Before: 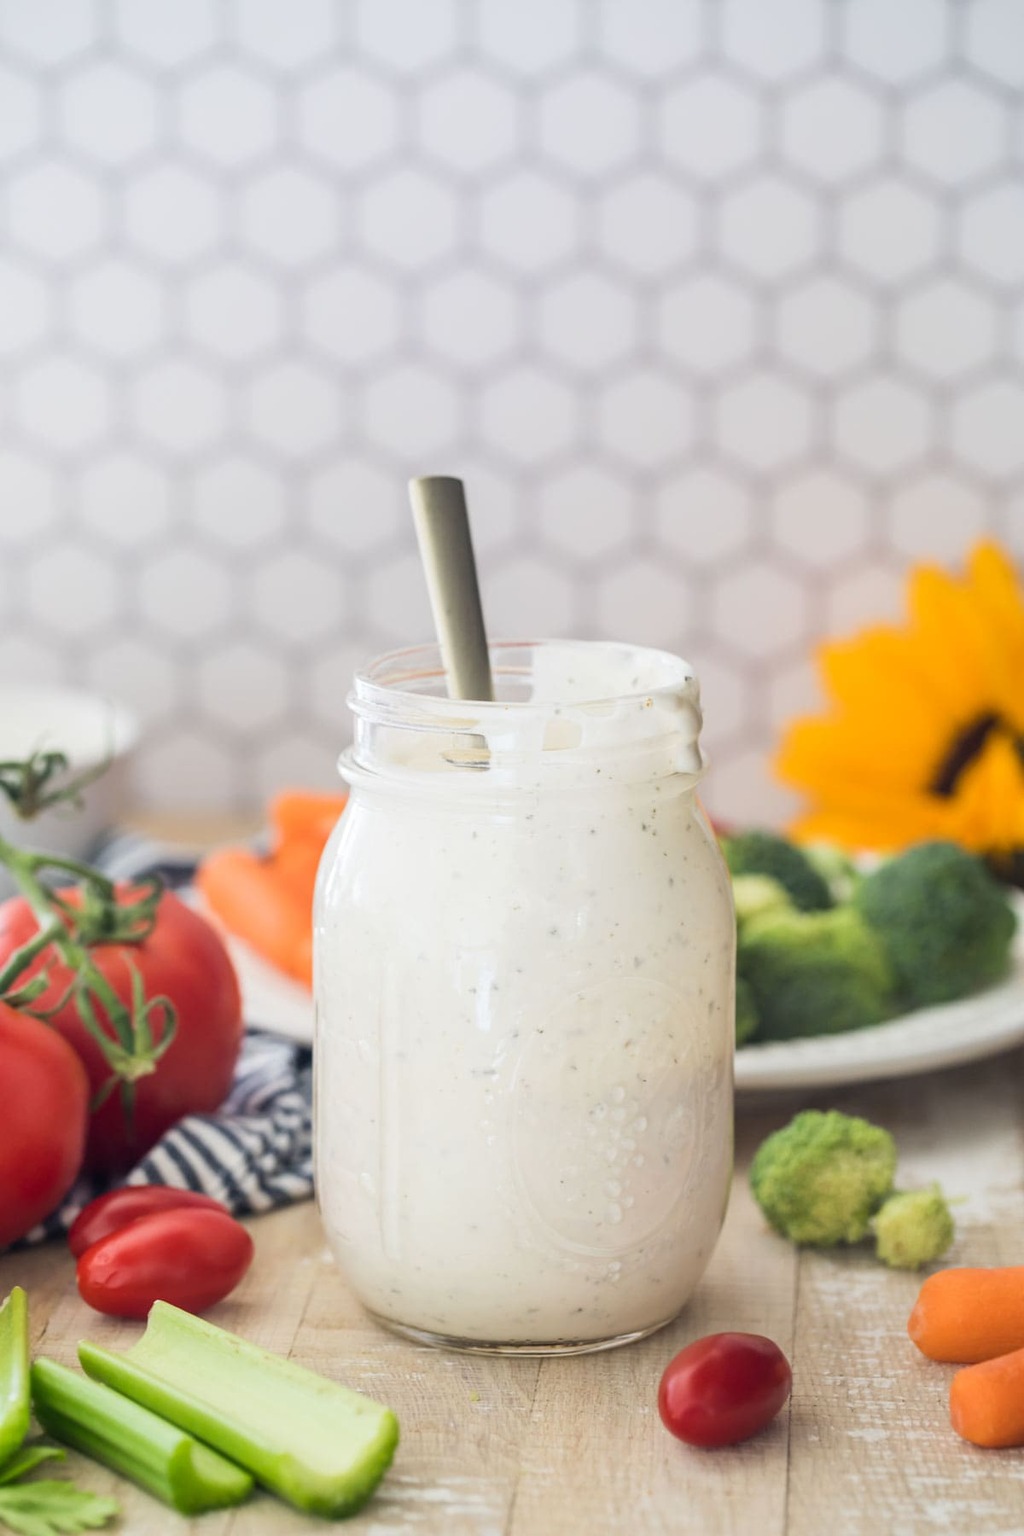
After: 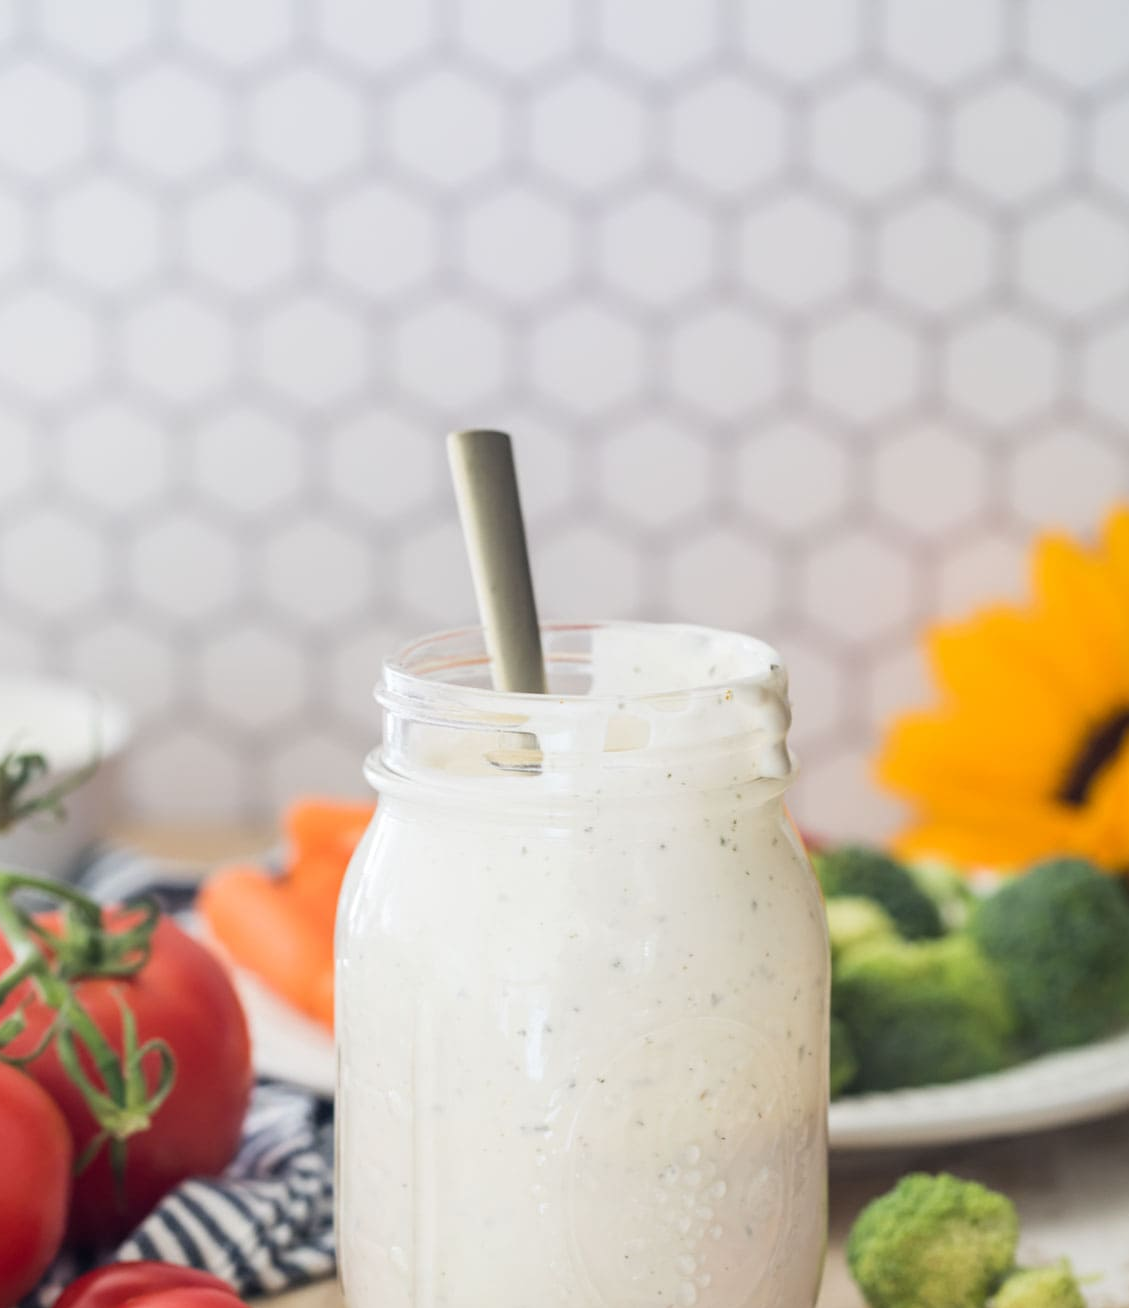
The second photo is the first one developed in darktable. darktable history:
crop: left 2.703%, top 7.142%, right 3.21%, bottom 20.179%
